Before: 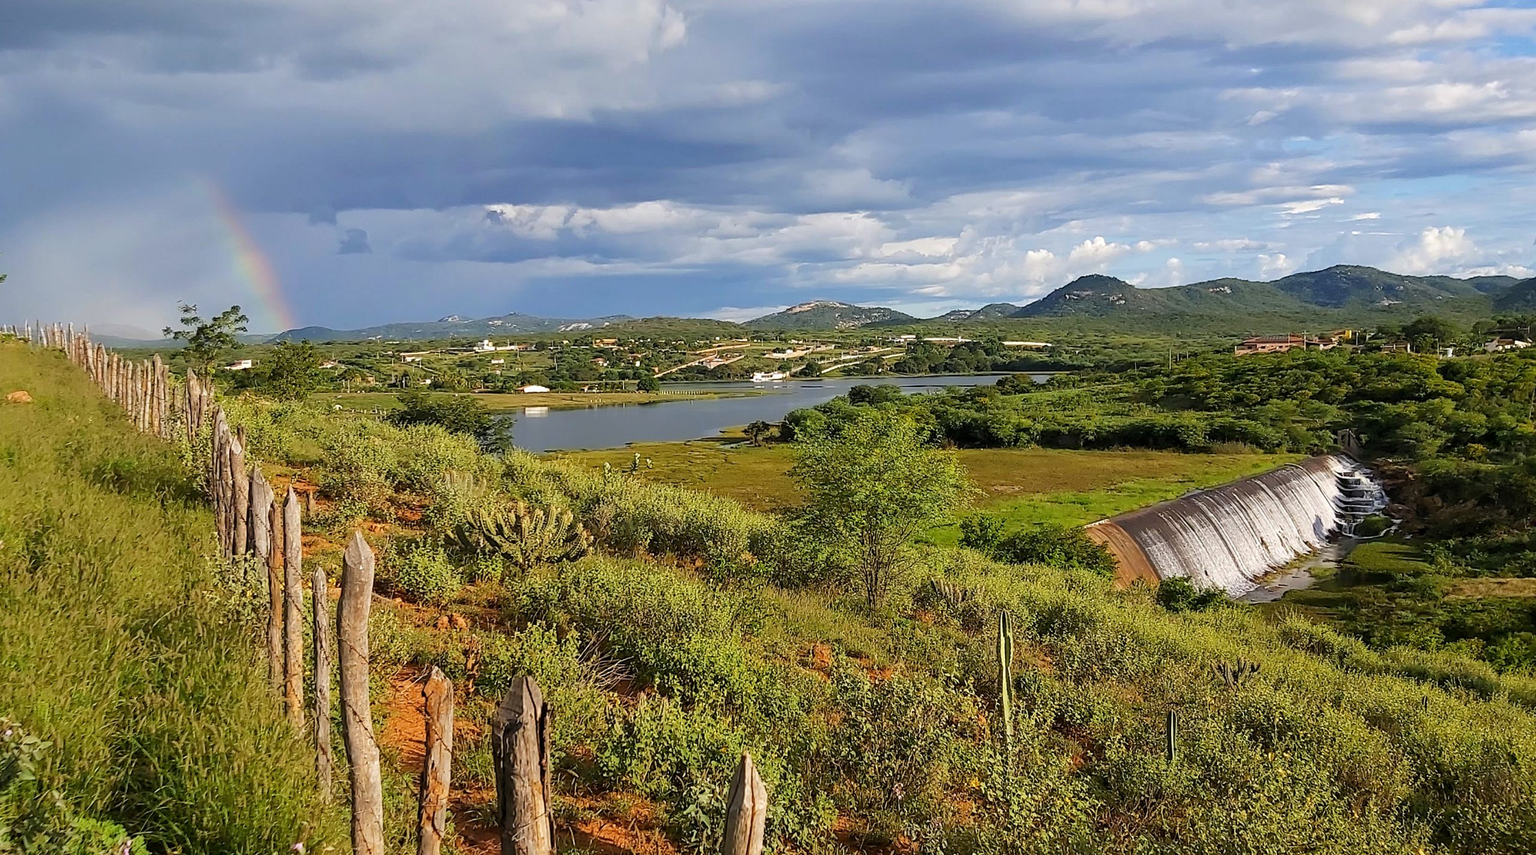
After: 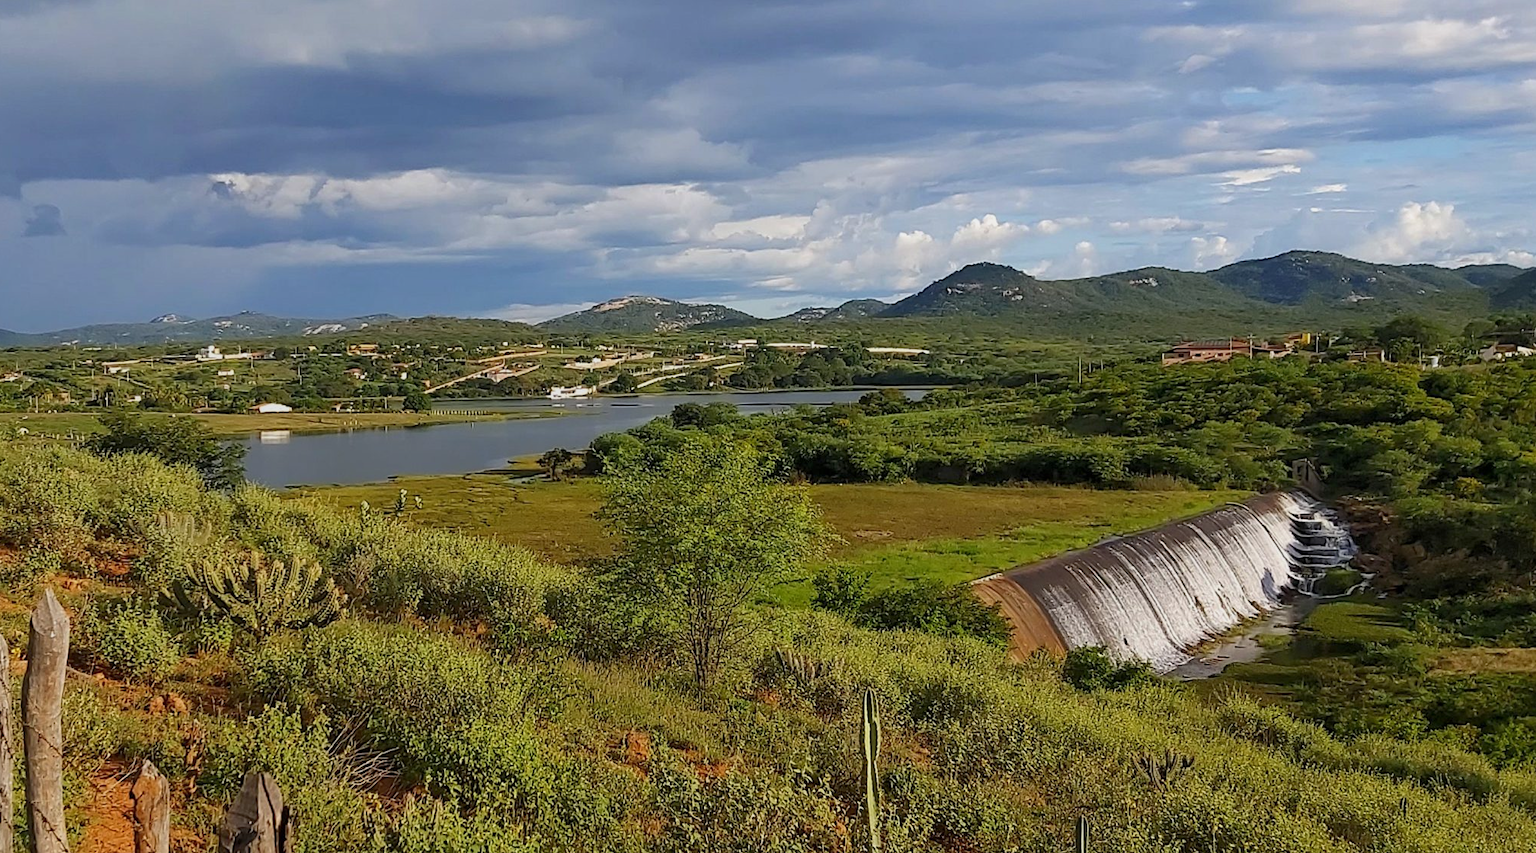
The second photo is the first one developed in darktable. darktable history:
crop and rotate: left 20.833%, top 7.984%, right 0.392%, bottom 13.401%
tone equalizer: -8 EV 0.244 EV, -7 EV 0.412 EV, -6 EV 0.437 EV, -5 EV 0.237 EV, -3 EV -0.262 EV, -2 EV -0.417 EV, -1 EV -0.41 EV, +0 EV -0.219 EV
